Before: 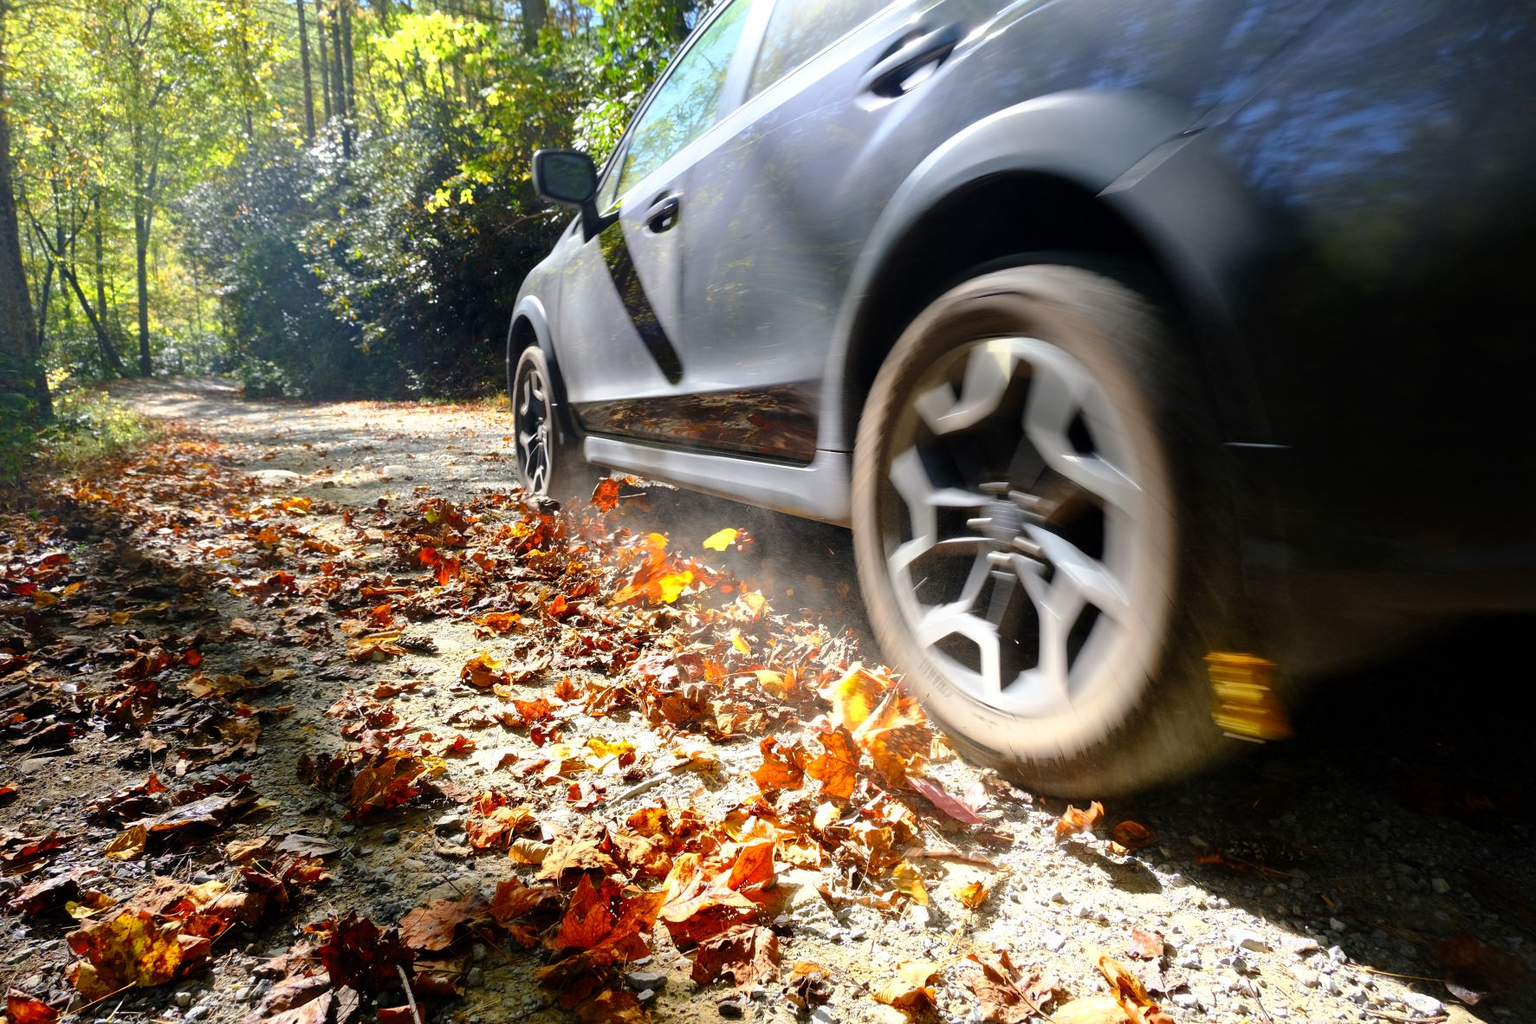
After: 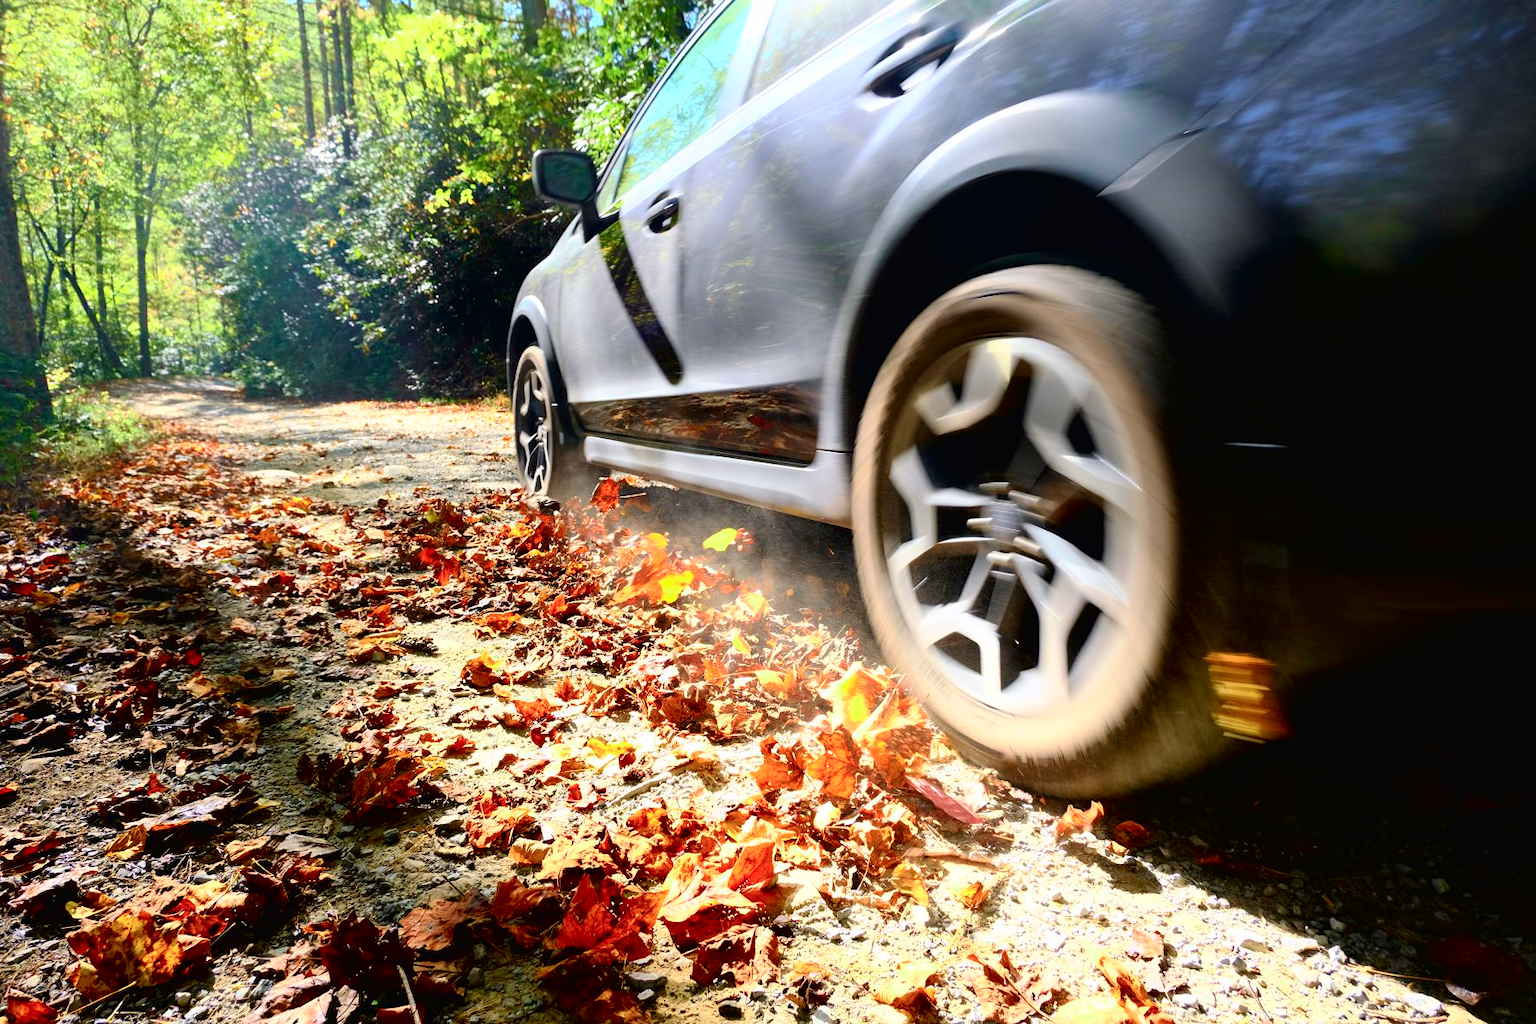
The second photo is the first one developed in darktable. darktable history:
tone curve: curves: ch0 [(0, 0.013) (0.054, 0.018) (0.205, 0.191) (0.289, 0.292) (0.39, 0.424) (0.493, 0.551) (0.647, 0.752) (0.796, 0.887) (1, 0.998)]; ch1 [(0, 0) (0.371, 0.339) (0.477, 0.452) (0.494, 0.495) (0.501, 0.501) (0.51, 0.516) (0.54, 0.557) (0.572, 0.605) (0.66, 0.701) (0.783, 0.804) (1, 1)]; ch2 [(0, 0) (0.32, 0.281) (0.403, 0.399) (0.441, 0.428) (0.47, 0.469) (0.498, 0.496) (0.524, 0.543) (0.551, 0.579) (0.633, 0.665) (0.7, 0.711) (1, 1)], color space Lab, independent channels, preserve colors none
